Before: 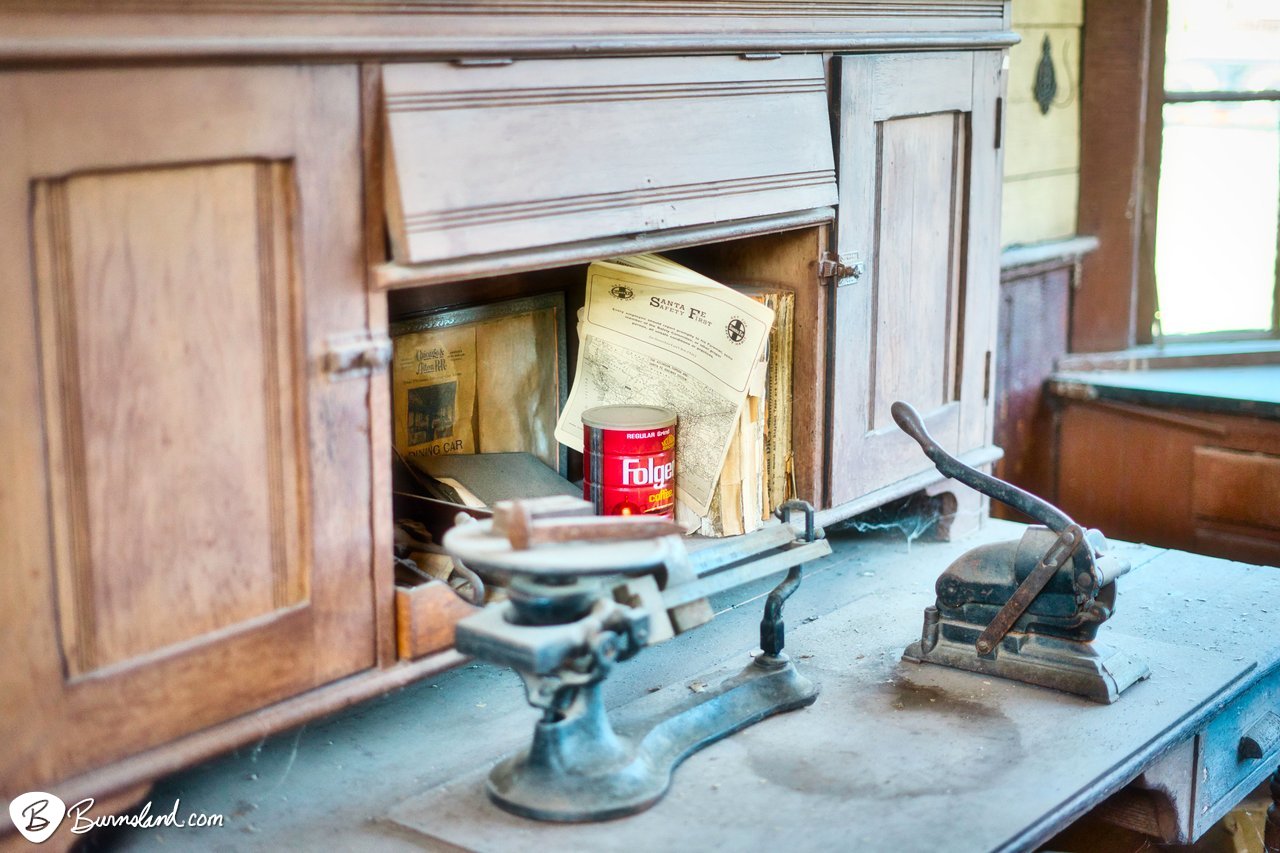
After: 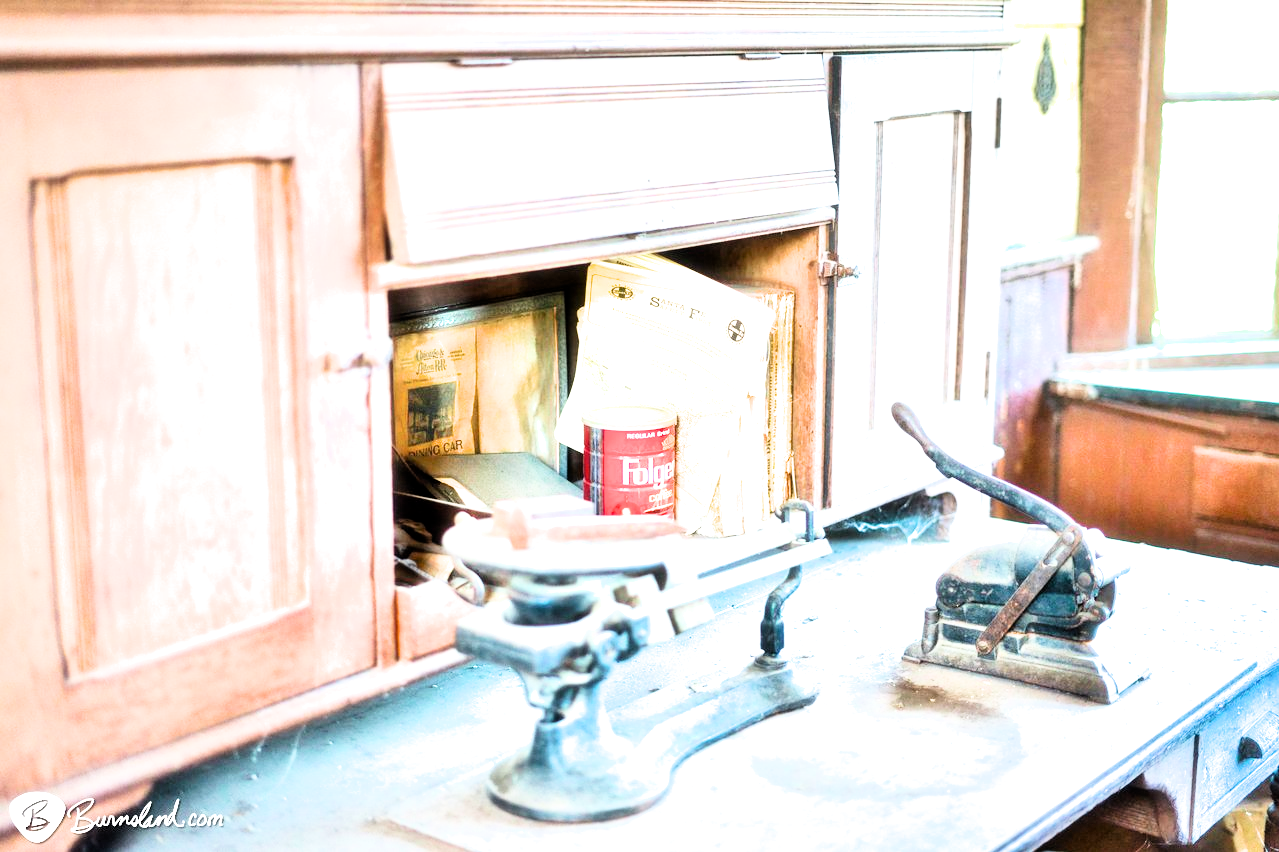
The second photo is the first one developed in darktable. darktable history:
exposure: black level correction 0, exposure 1.88 EV, compensate exposure bias true, compensate highlight preservation false
crop: left 0%
filmic rgb: middle gray luminance 10.02%, black relative exposure -8.59 EV, white relative exposure 3.28 EV, threshold 5.98 EV, target black luminance 0%, hardness 5.2, latitude 44.57%, contrast 1.311, highlights saturation mix 3.52%, shadows ↔ highlights balance 25.08%, enable highlight reconstruction true
